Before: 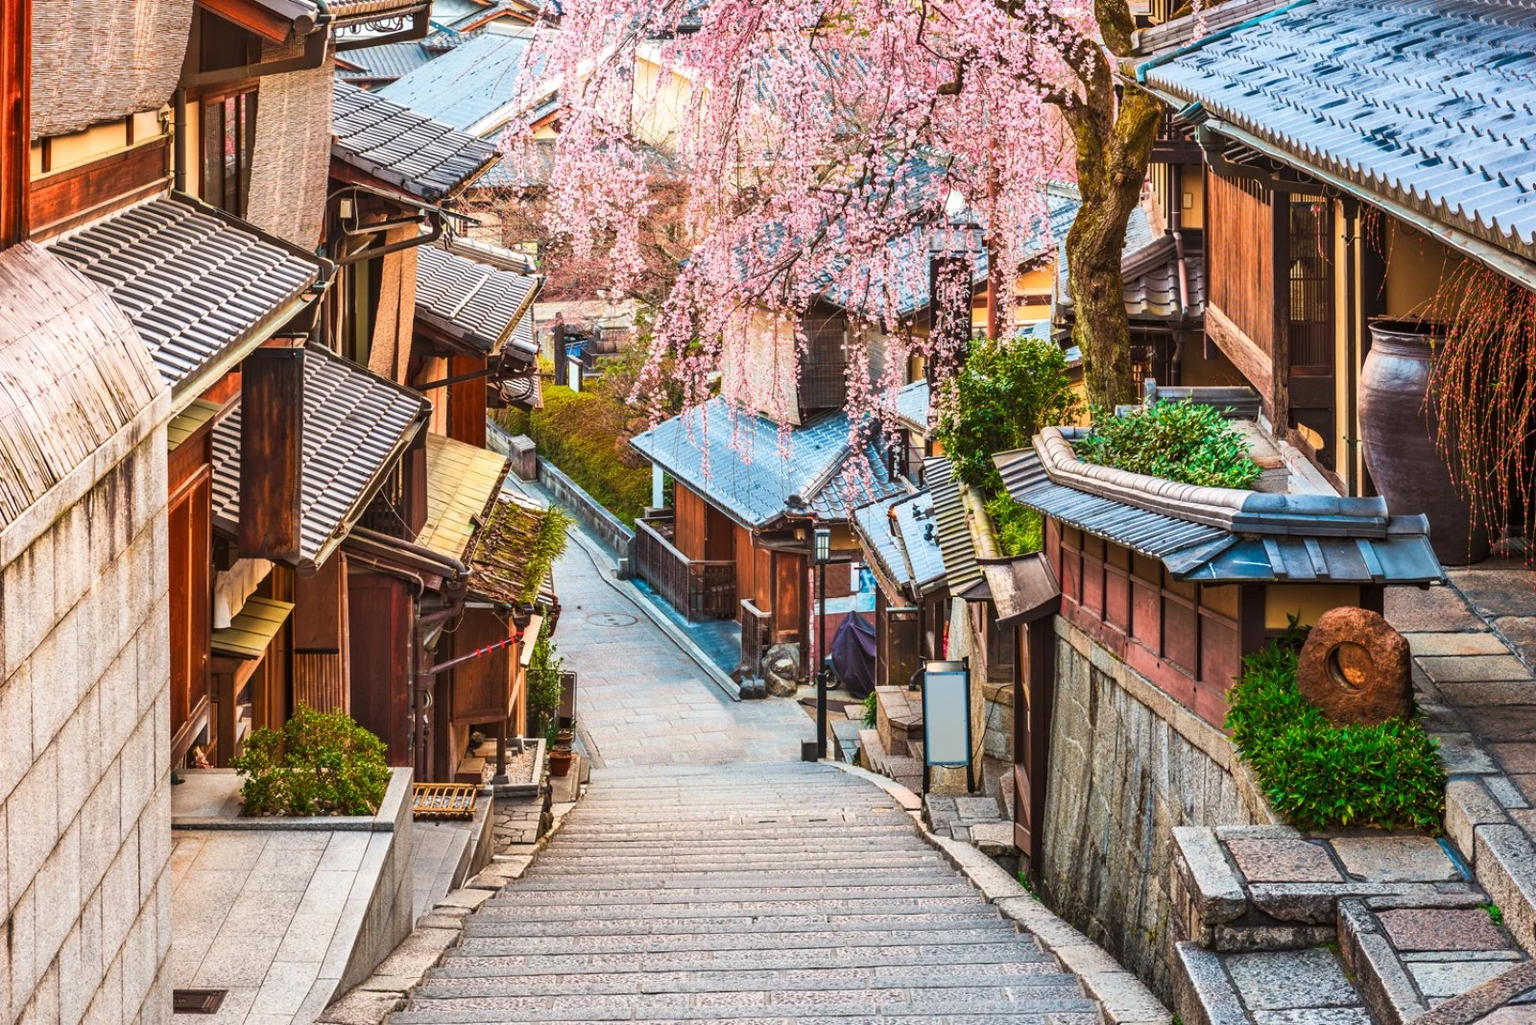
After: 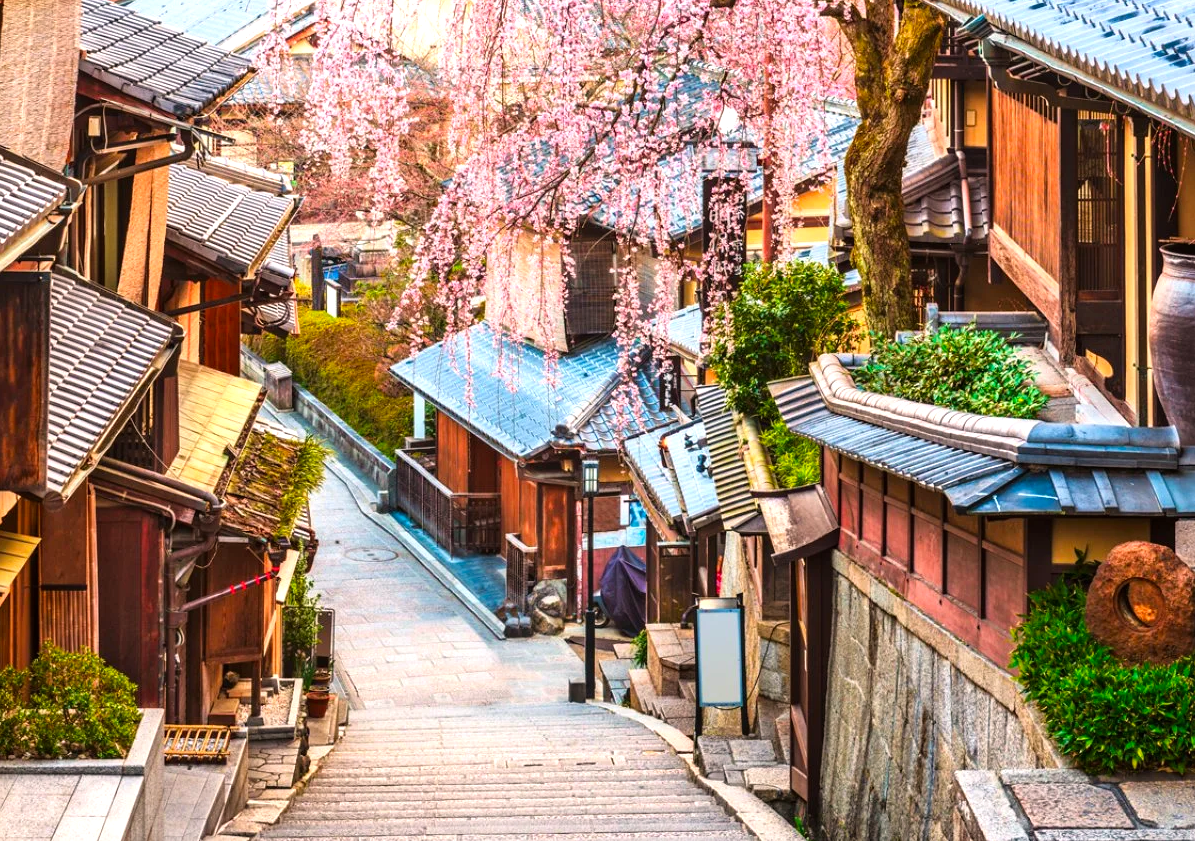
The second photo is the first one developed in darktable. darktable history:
crop: left 16.634%, top 8.578%, right 8.656%, bottom 12.665%
tone equalizer: -8 EV -0.395 EV, -7 EV -0.396 EV, -6 EV -0.366 EV, -5 EV -0.25 EV, -3 EV 0.251 EV, -2 EV 0.331 EV, -1 EV 0.367 EV, +0 EV 0.42 EV, mask exposure compensation -0.495 EV
color correction: highlights a* 3.44, highlights b* 1.68, saturation 1.17
